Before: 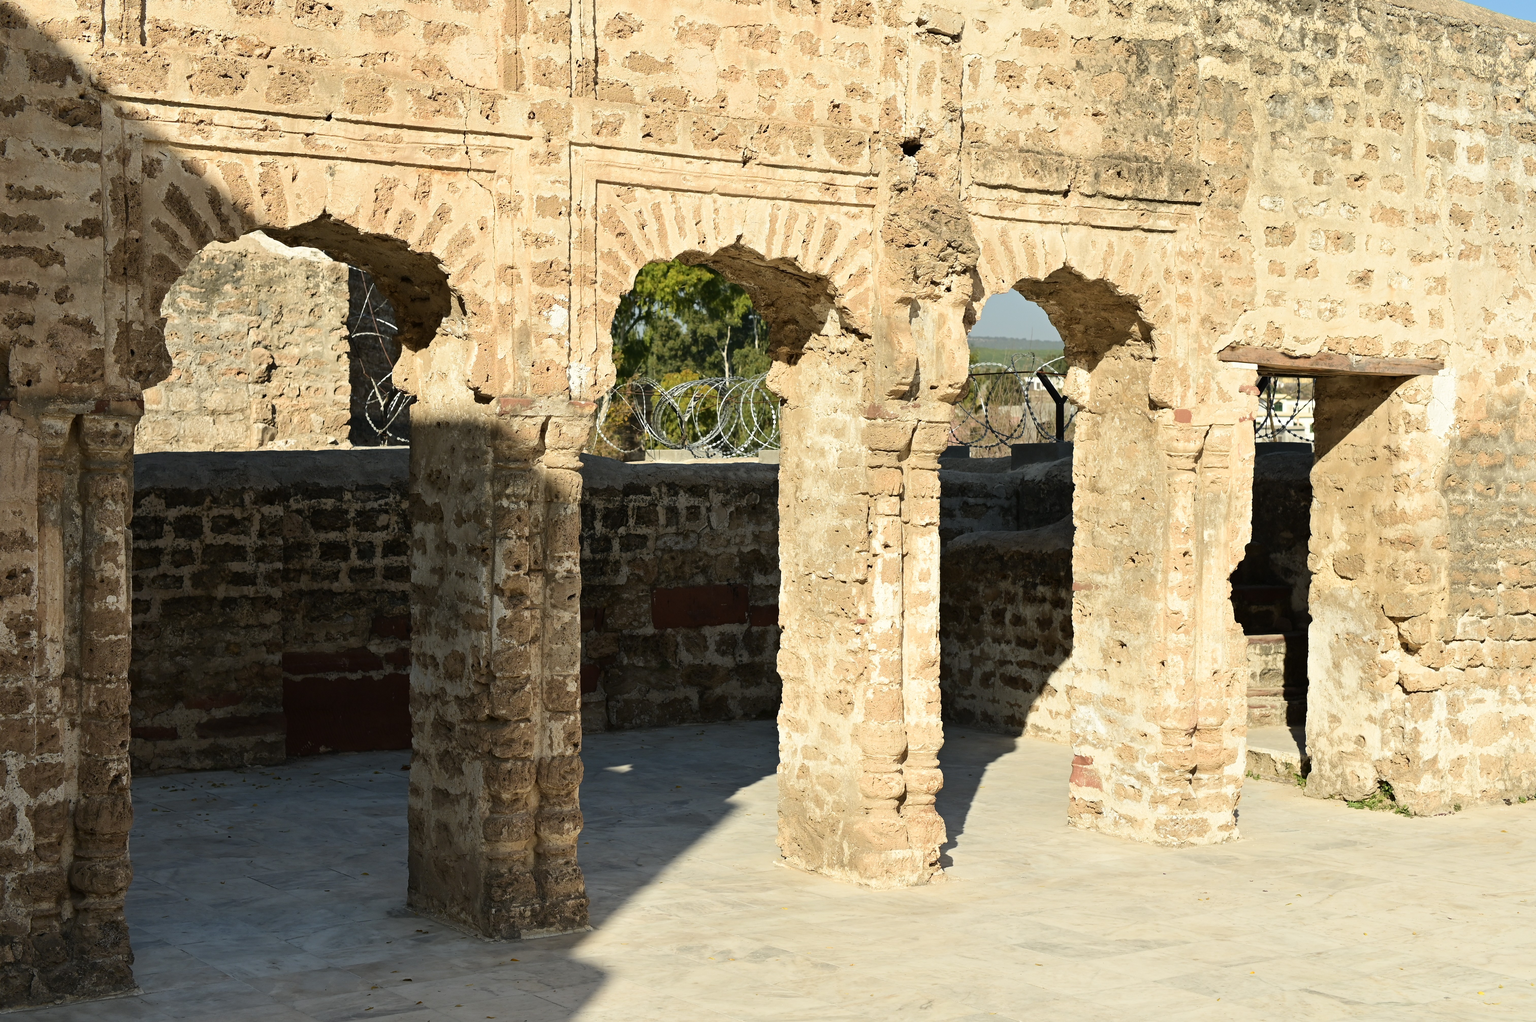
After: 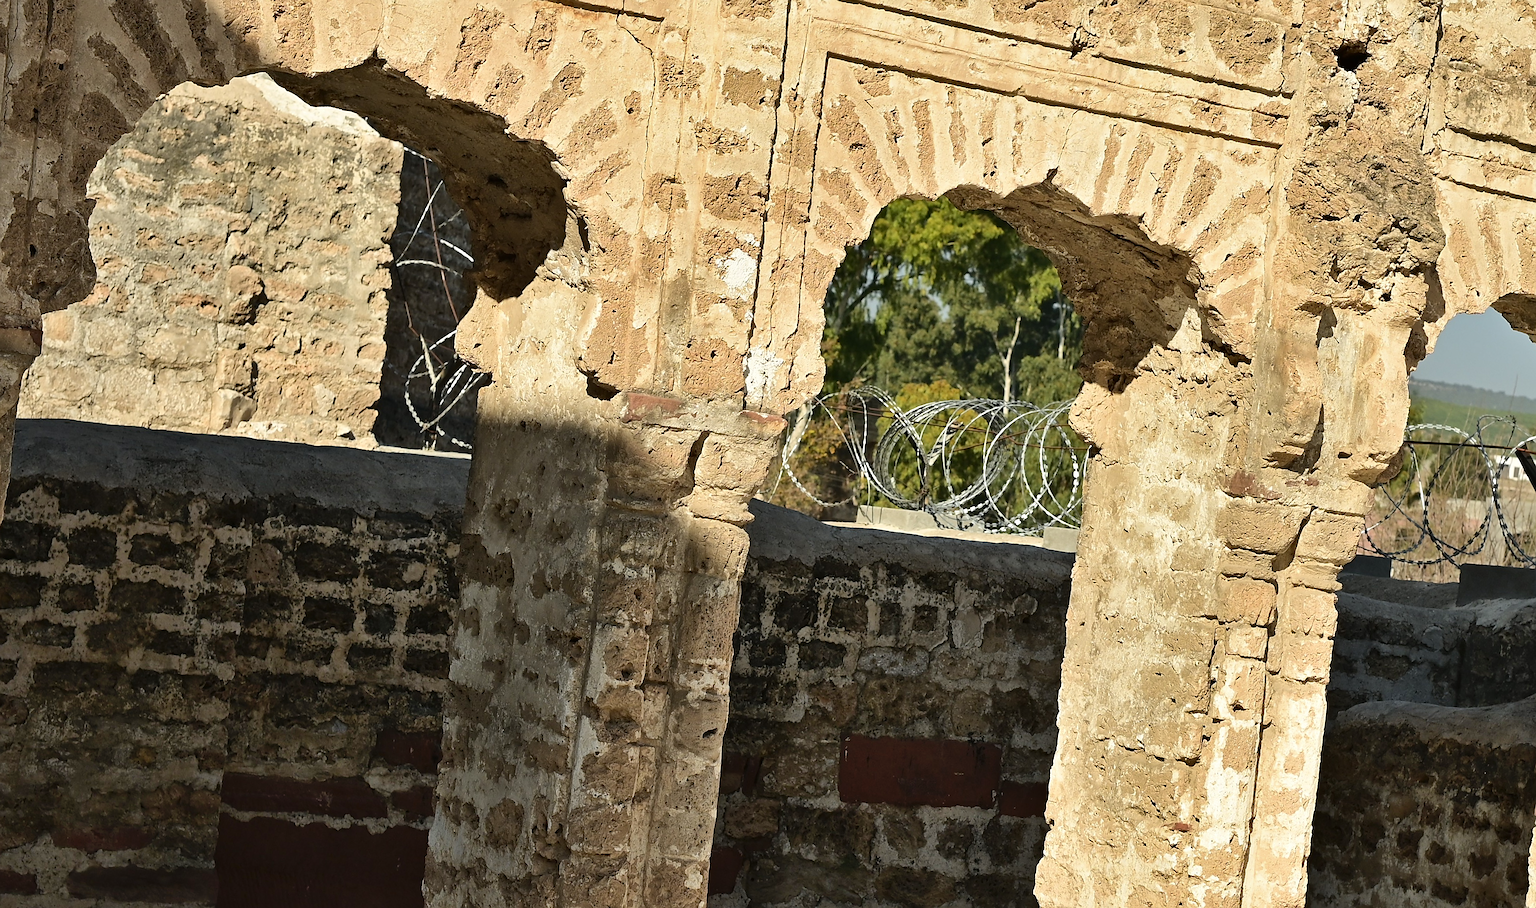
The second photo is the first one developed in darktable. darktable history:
sharpen: on, module defaults
shadows and highlights: low approximation 0.01, soften with gaussian
crop and rotate: angle -6.4°, left 2.094%, top 6.89%, right 27.709%, bottom 30.654%
